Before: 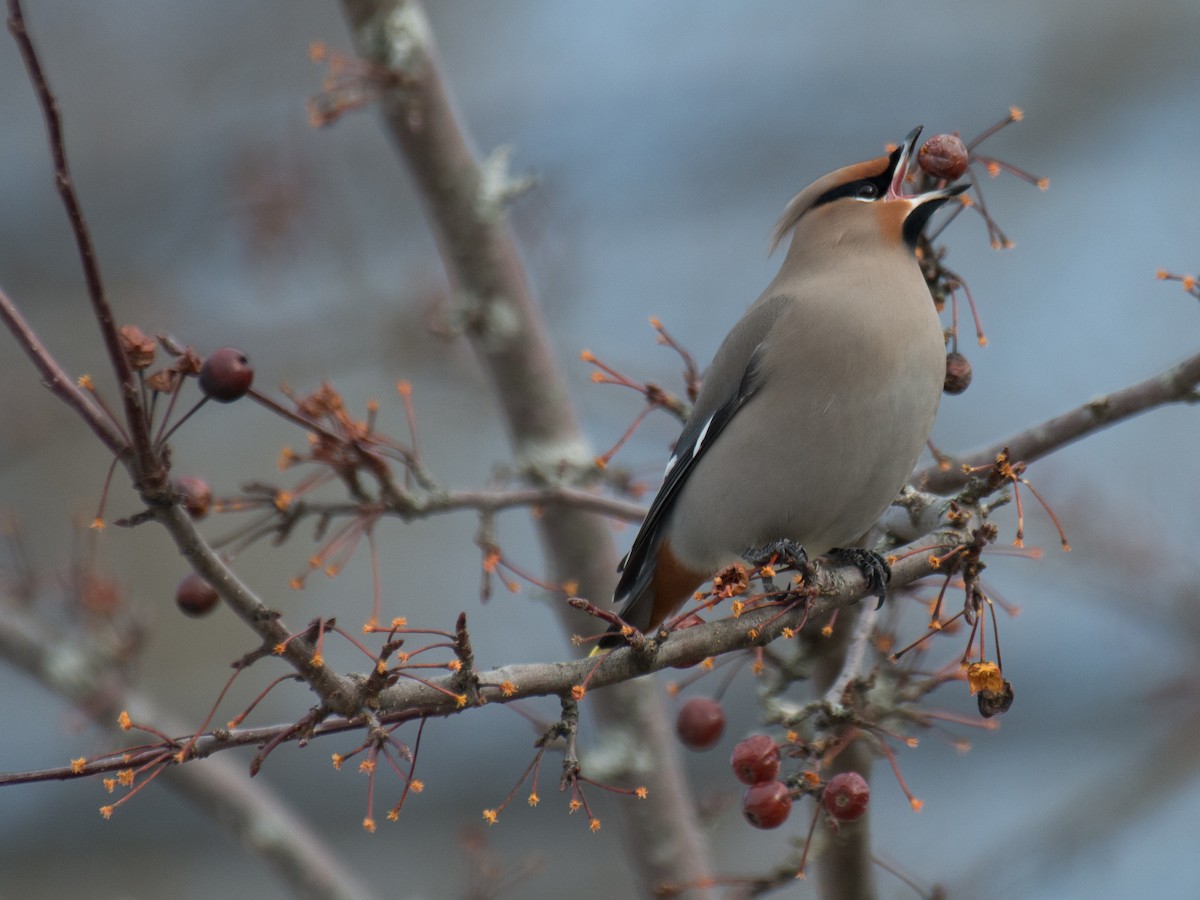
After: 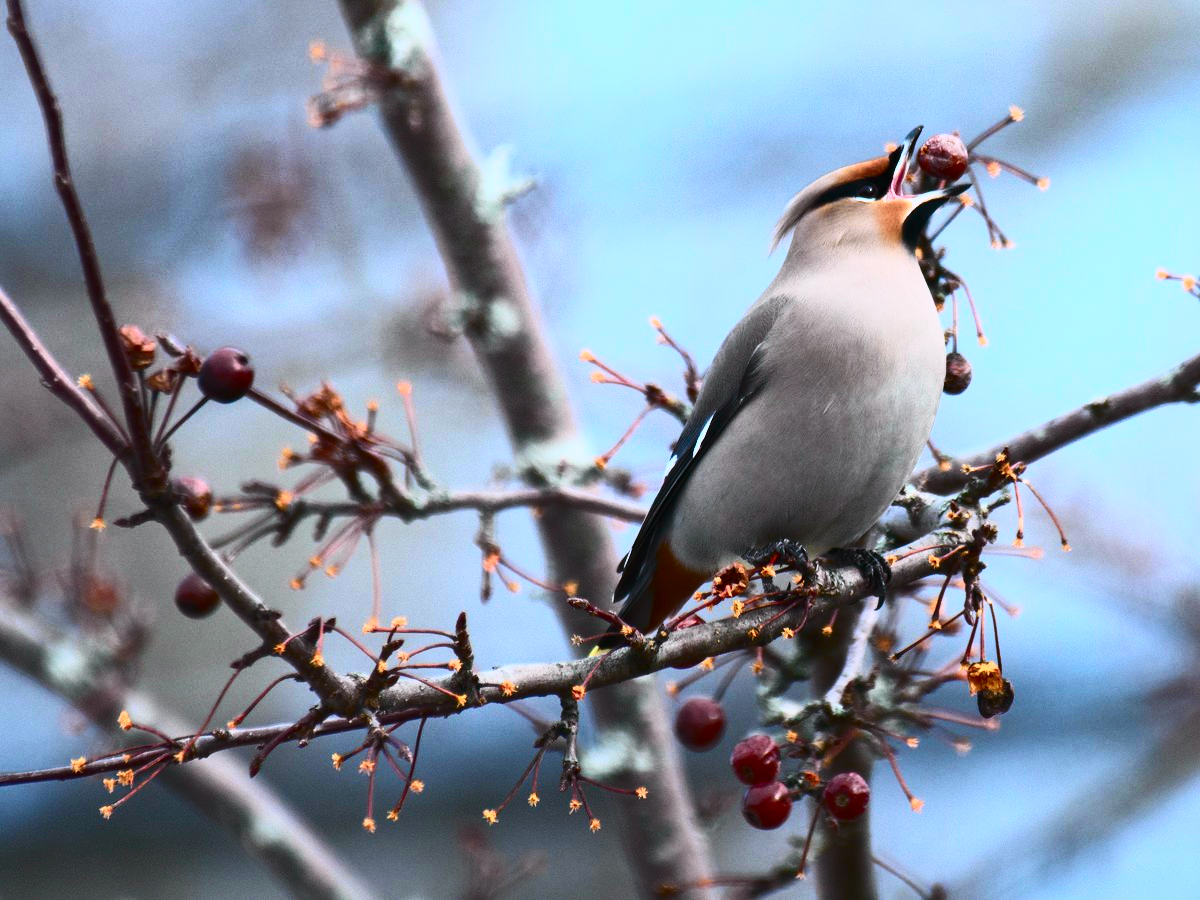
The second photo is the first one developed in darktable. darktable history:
tone curve: curves: ch0 [(0, 0.003) (0.044, 0.032) (0.12, 0.089) (0.197, 0.168) (0.281, 0.273) (0.468, 0.548) (0.588, 0.71) (0.701, 0.815) (0.86, 0.922) (1, 0.982)]; ch1 [(0, 0) (0.247, 0.215) (0.433, 0.382) (0.466, 0.426) (0.493, 0.481) (0.501, 0.5) (0.517, 0.524) (0.557, 0.582) (0.598, 0.651) (0.671, 0.735) (0.796, 0.85) (1, 1)]; ch2 [(0, 0) (0.249, 0.216) (0.357, 0.317) (0.448, 0.432) (0.478, 0.492) (0.498, 0.499) (0.517, 0.53) (0.537, 0.57) (0.569, 0.623) (0.61, 0.663) (0.706, 0.75) (0.808, 0.809) (0.991, 0.968)], color space Lab, independent channels, preserve colors none
contrast brightness saturation: contrast 0.62, brightness 0.34, saturation 0.14
graduated density: rotation -180°, offset 24.95
white balance: red 0.967, blue 1.119, emerald 0.756
